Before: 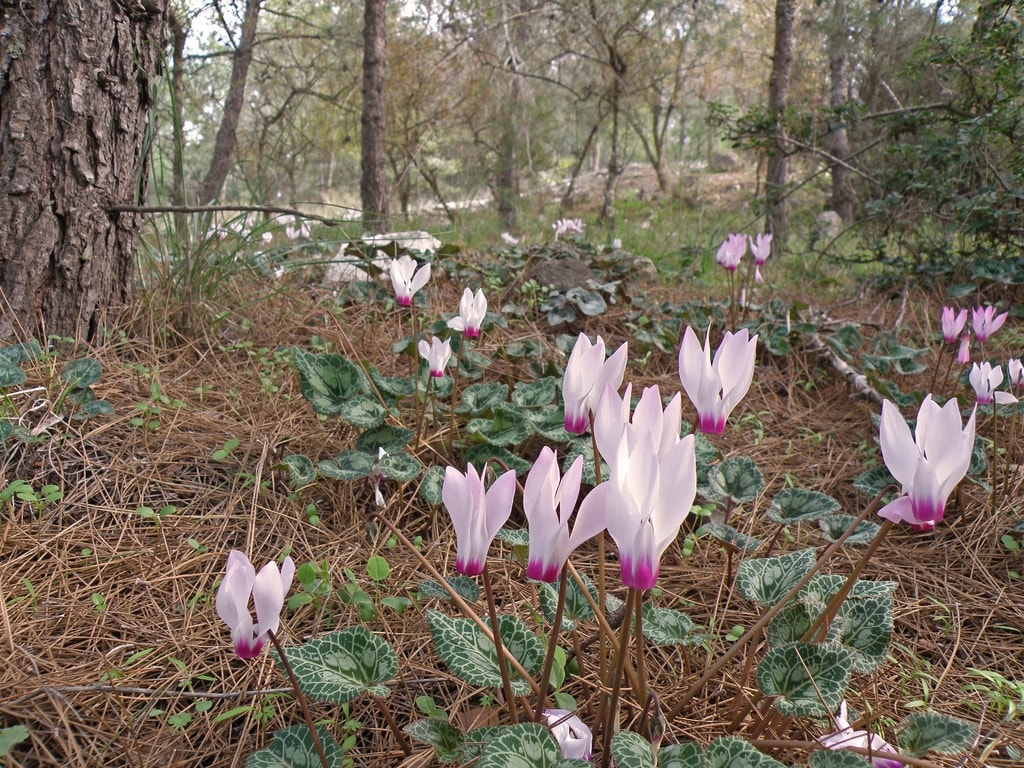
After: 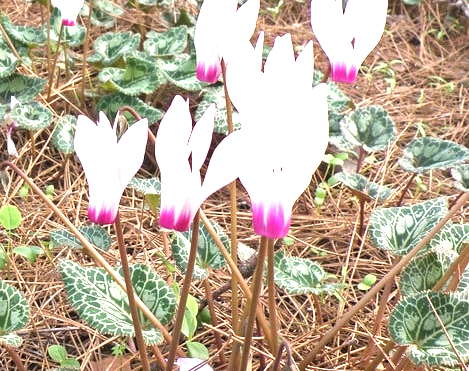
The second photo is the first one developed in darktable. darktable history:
crop: left 35.976%, top 45.819%, right 18.162%, bottom 5.807%
exposure: black level correction 0, exposure 1.7 EV, compensate exposure bias true, compensate highlight preservation false
